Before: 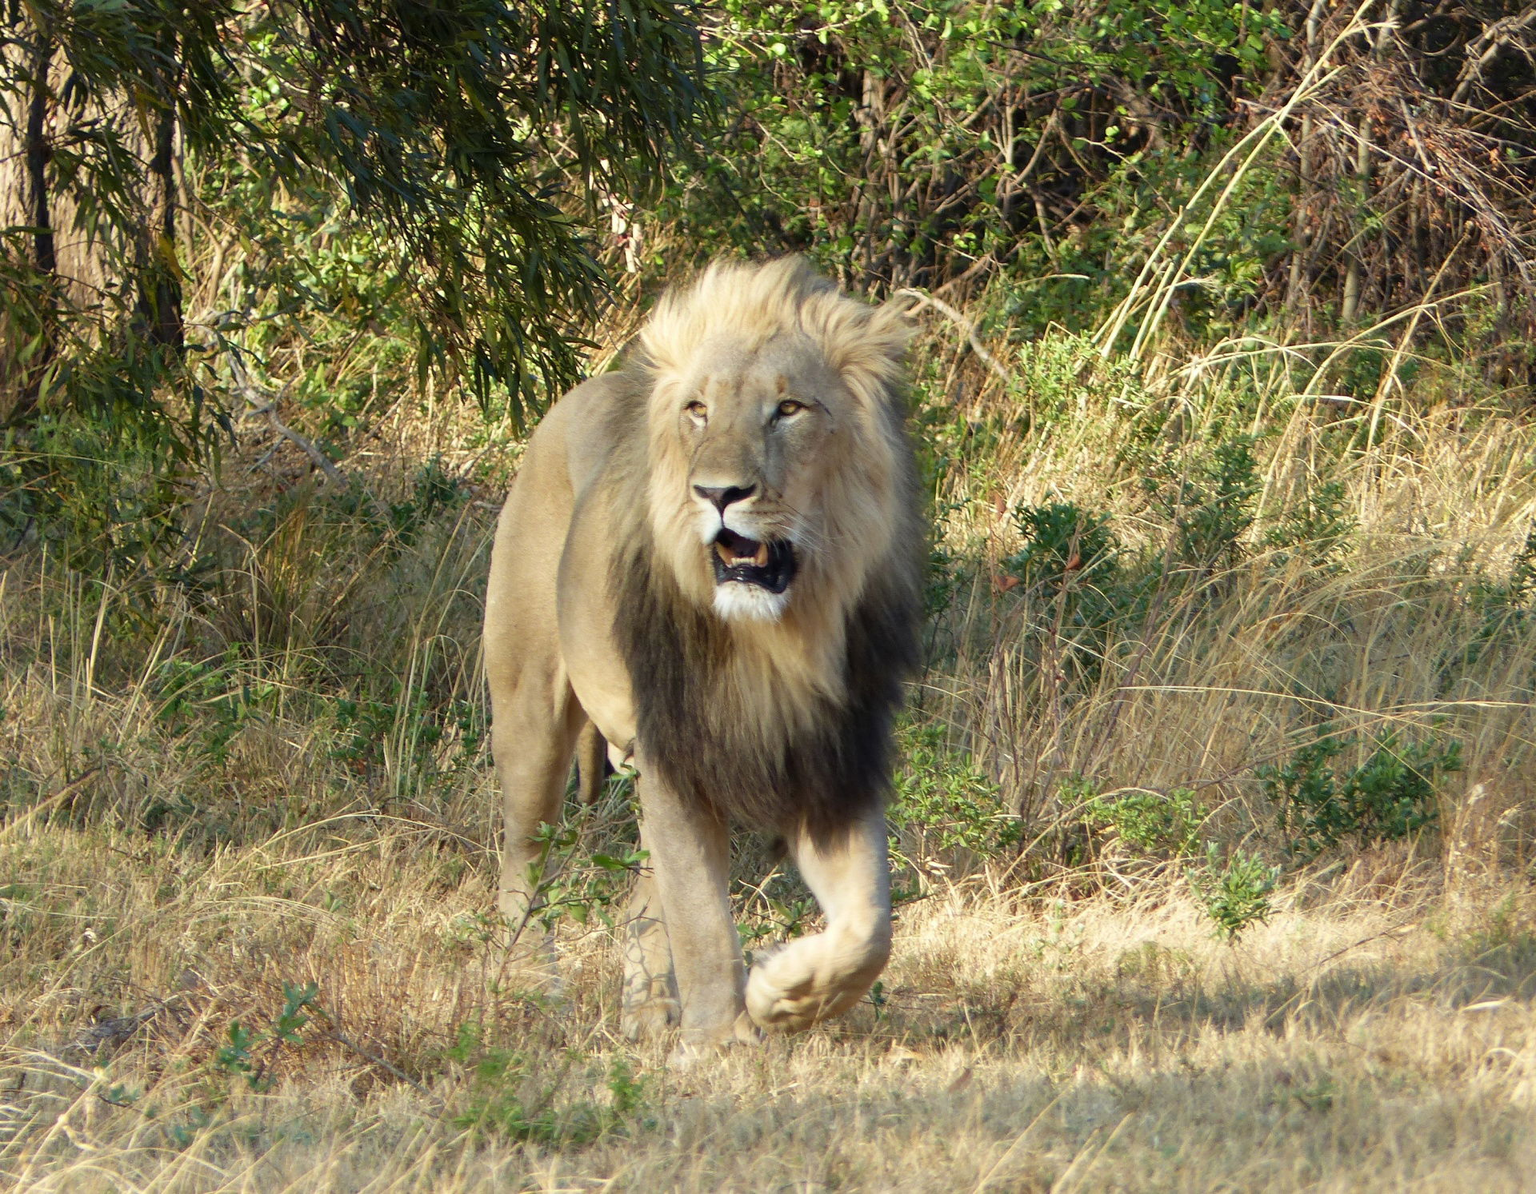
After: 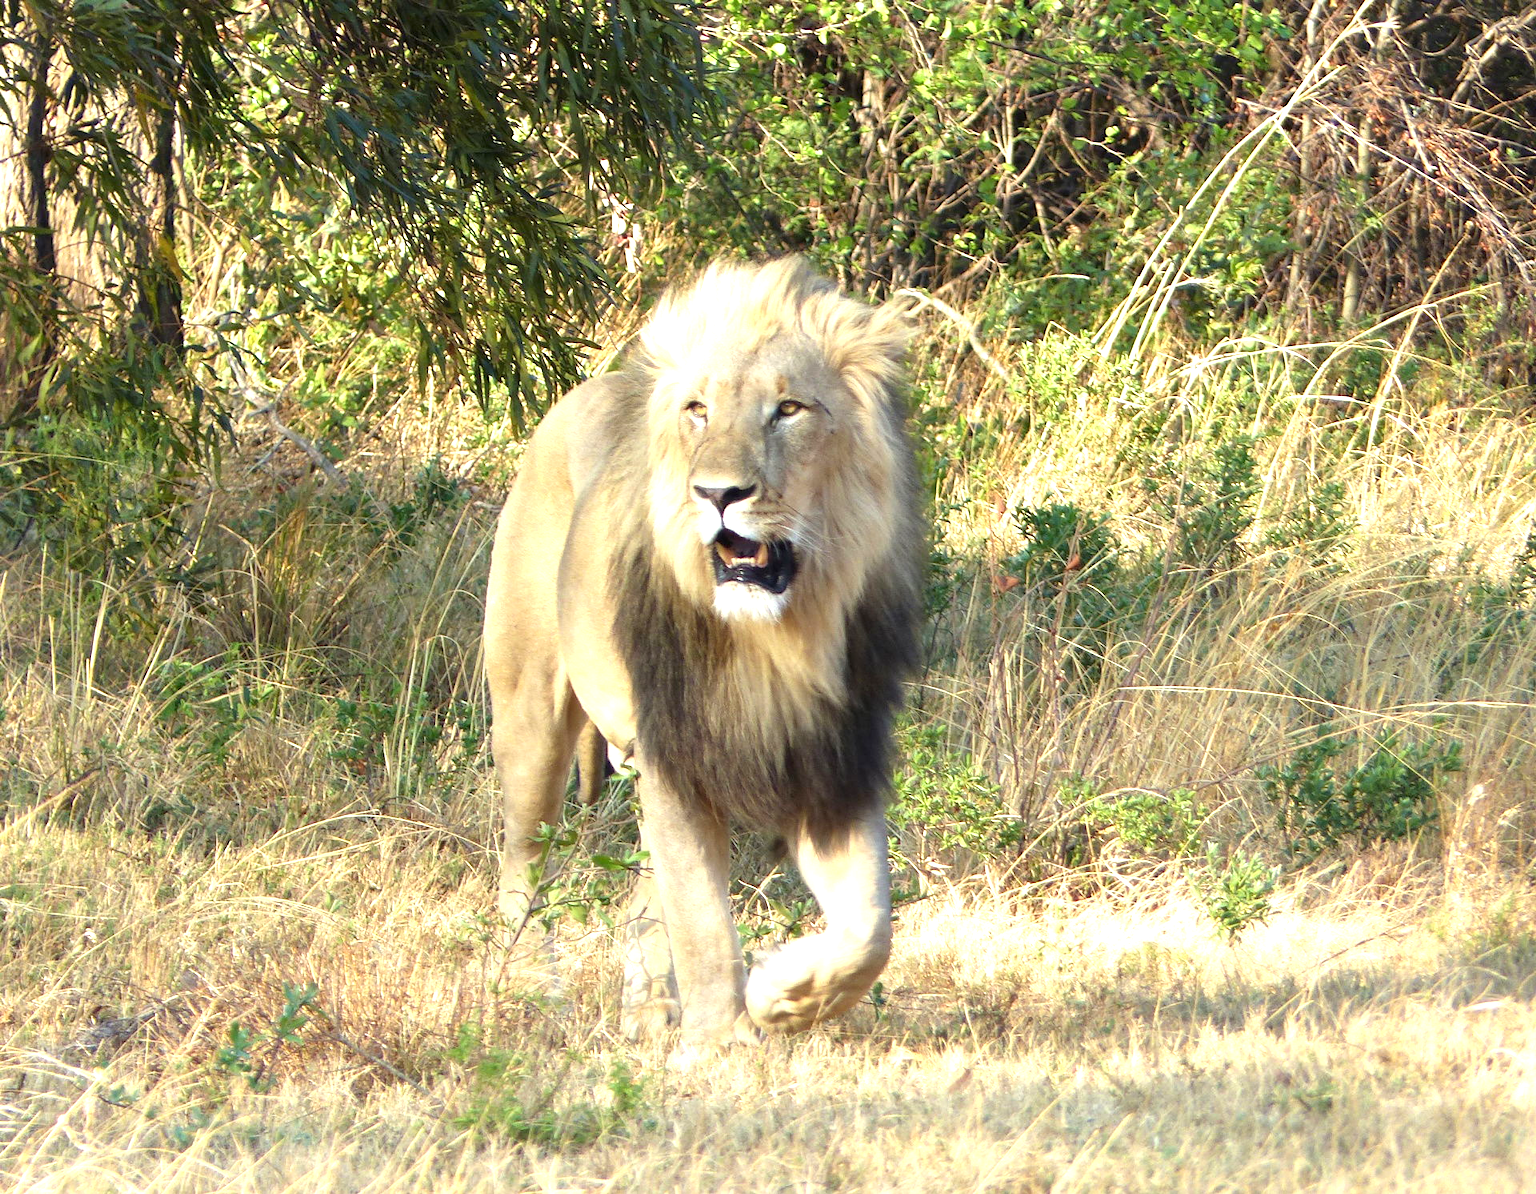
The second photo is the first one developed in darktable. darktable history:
exposure: exposure 1.001 EV, compensate exposure bias true, compensate highlight preservation false
tone equalizer: mask exposure compensation -0.507 EV
